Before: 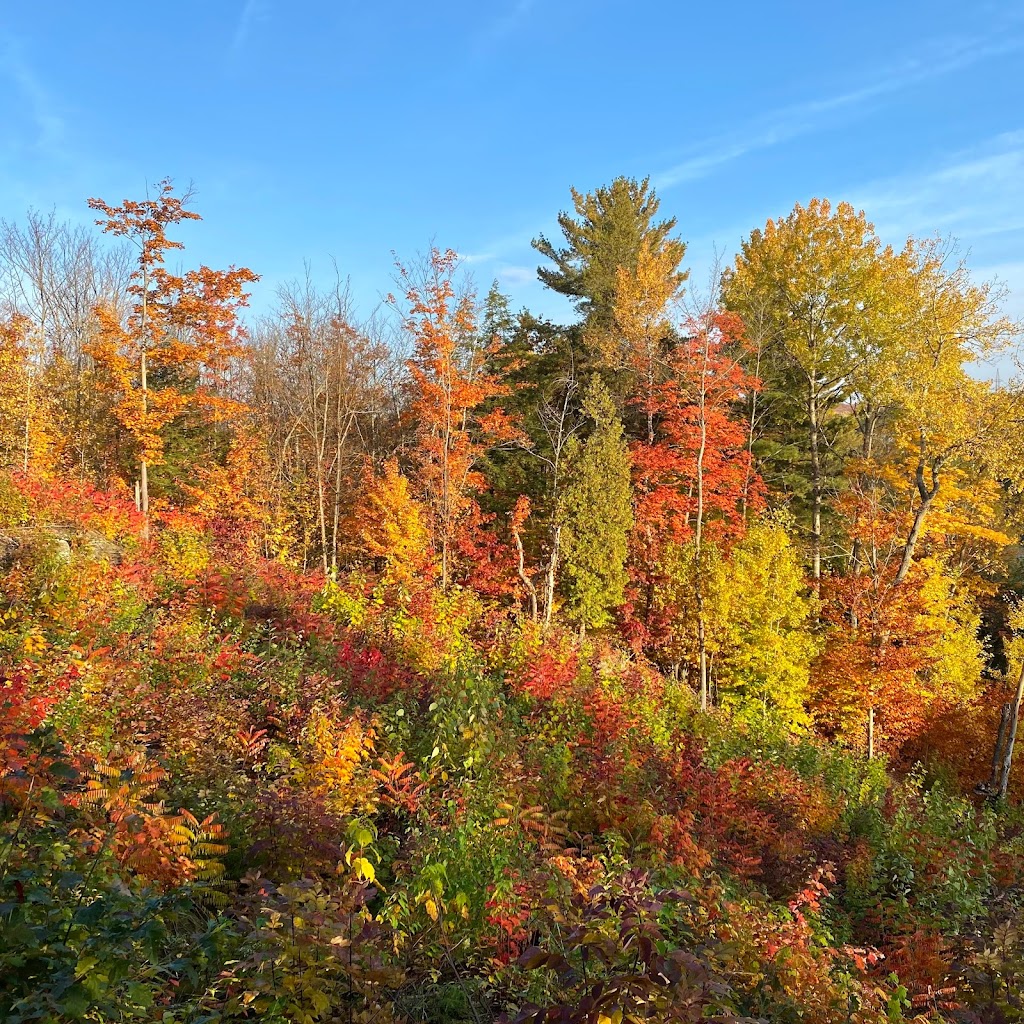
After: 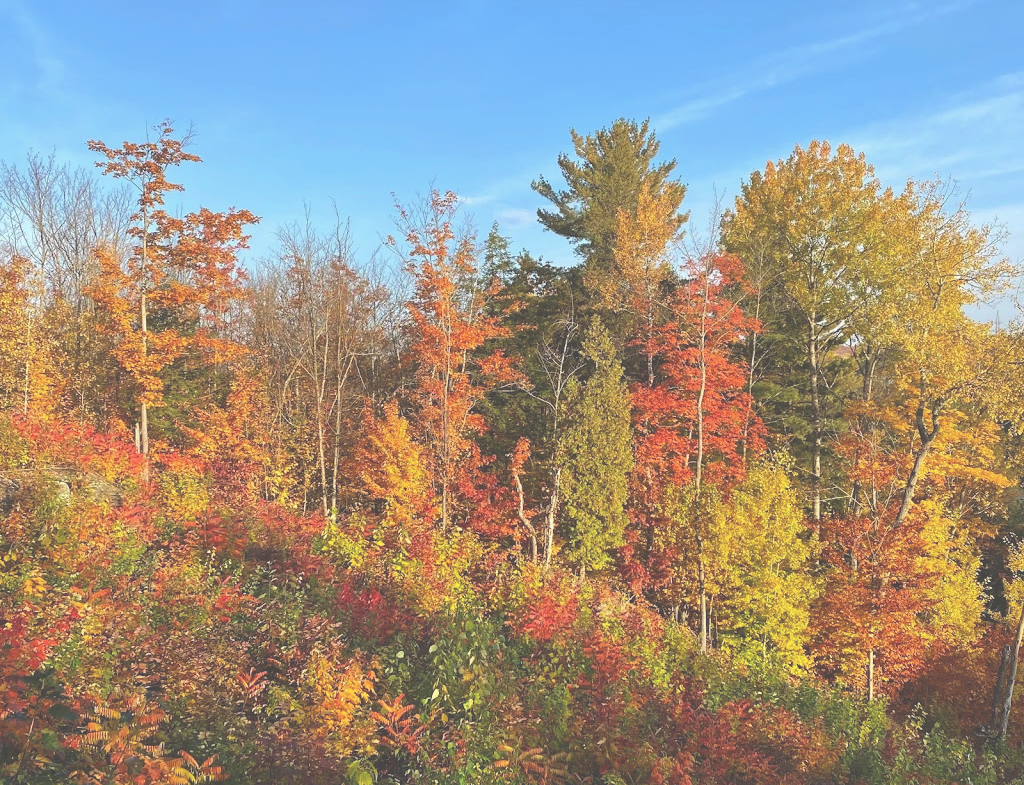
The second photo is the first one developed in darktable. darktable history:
crop: top 5.667%, bottom 17.637%
exposure: black level correction -0.062, exposure -0.05 EV, compensate highlight preservation false
